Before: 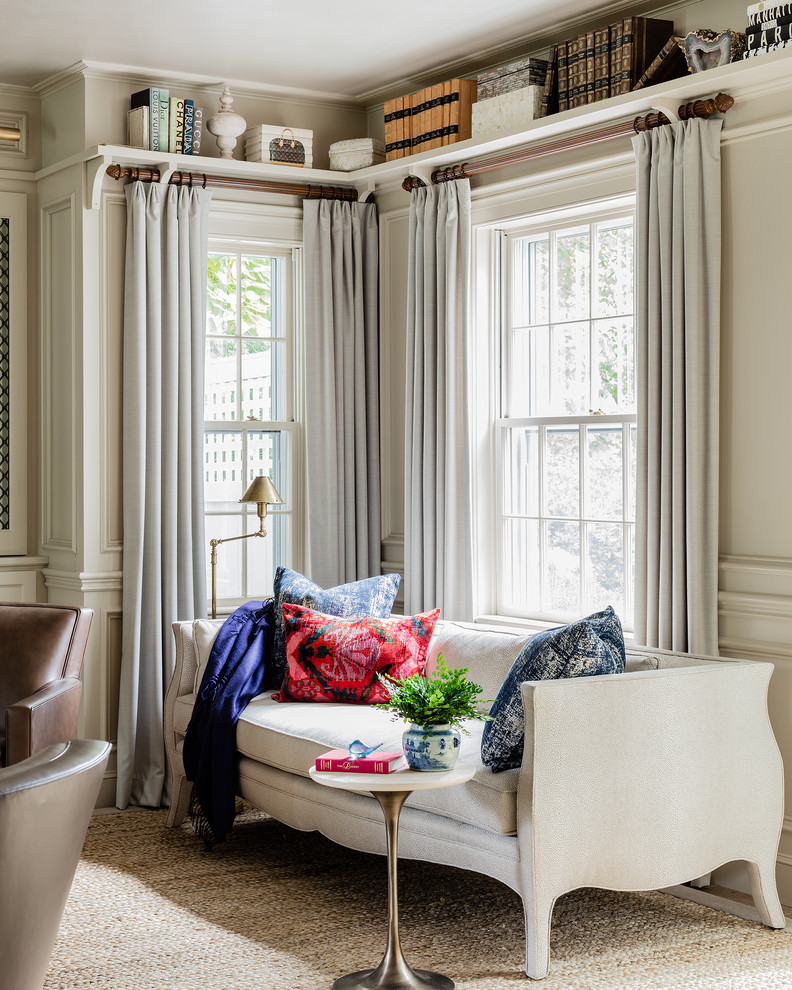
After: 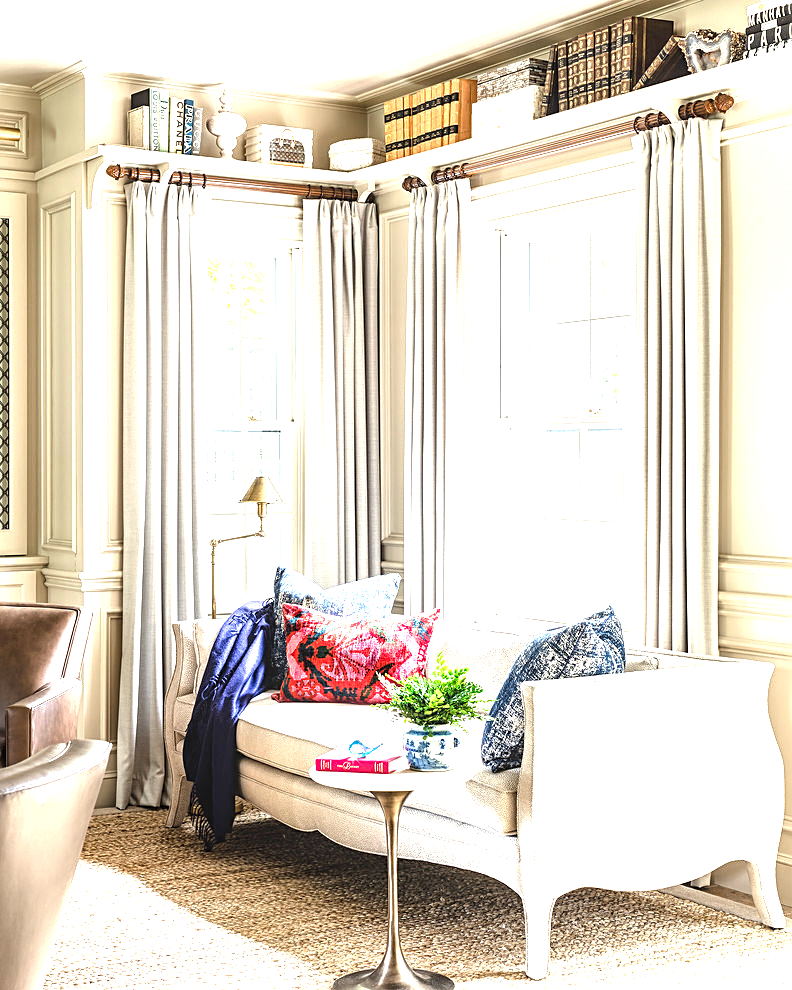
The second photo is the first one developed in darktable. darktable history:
local contrast: on, module defaults
sharpen: amount 0.497
color calibration: x 0.342, y 0.355, temperature 5150.29 K
exposure: black level correction 0, exposure 1.679 EV, compensate highlight preservation false
